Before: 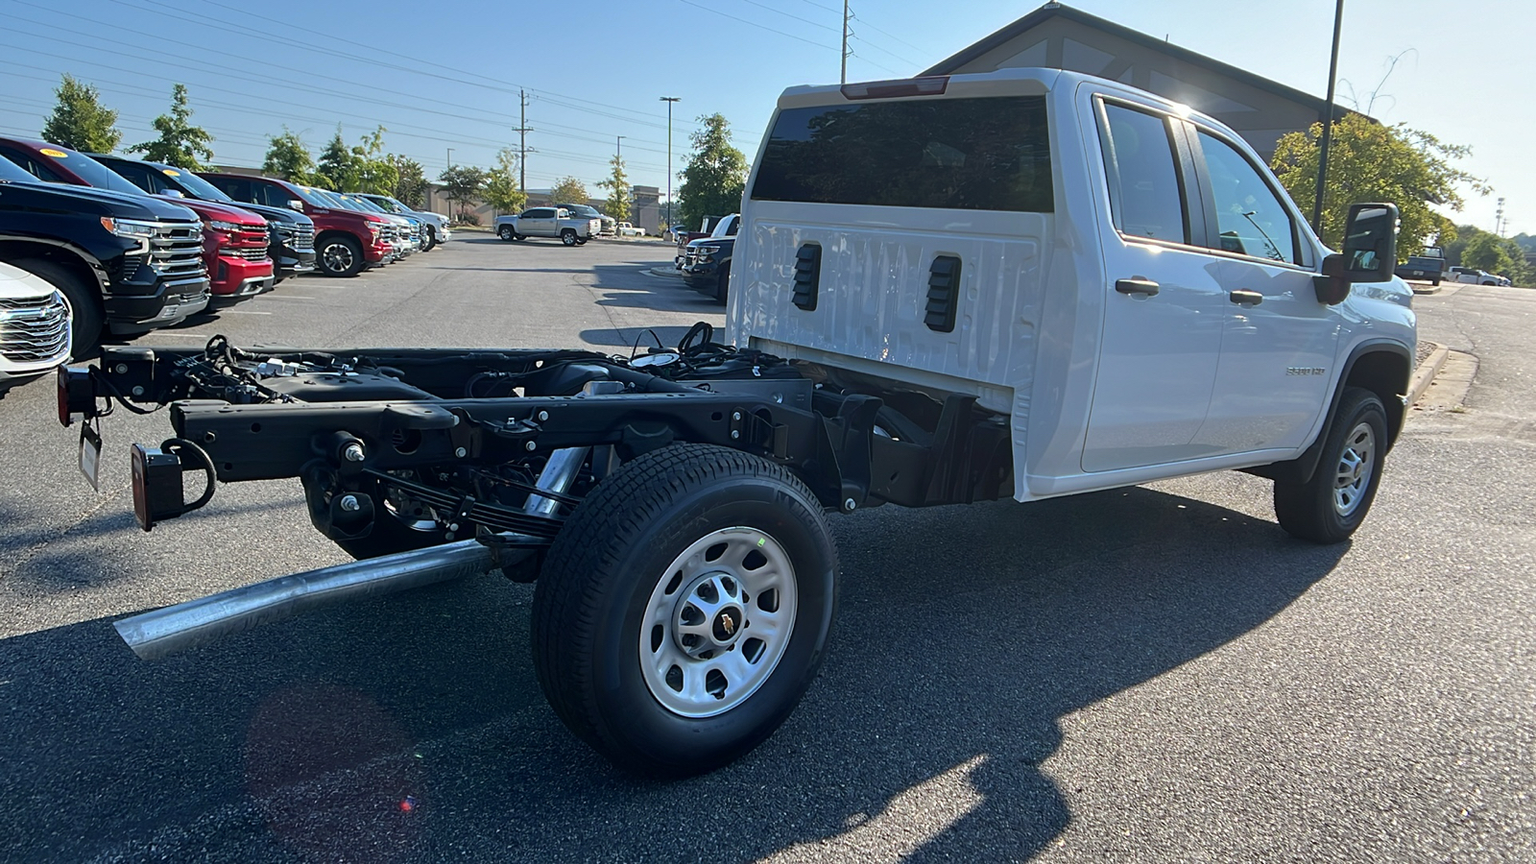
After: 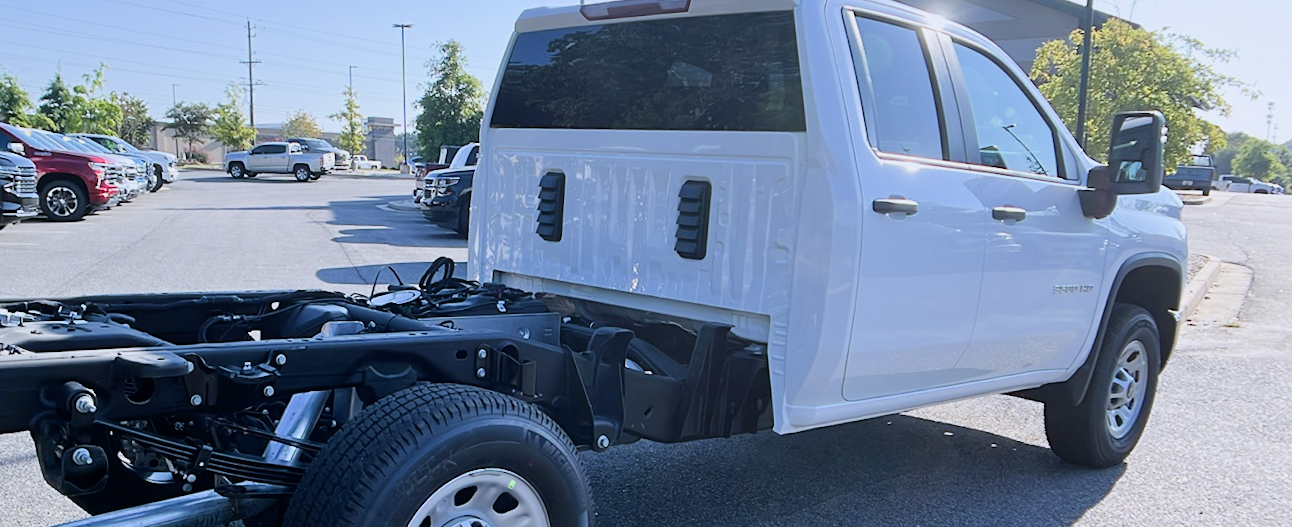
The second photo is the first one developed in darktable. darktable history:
filmic rgb: black relative exposure -7.65 EV, white relative exposure 4.56 EV, hardness 3.61, contrast 1.05
crop: left 18.38%, top 11.092%, right 2.134%, bottom 33.217%
white balance: red 0.967, blue 1.119, emerald 0.756
exposure: black level correction 0, exposure 1 EV, compensate exposure bias true, compensate highlight preservation false
rotate and perspective: rotation -1.75°, automatic cropping off
